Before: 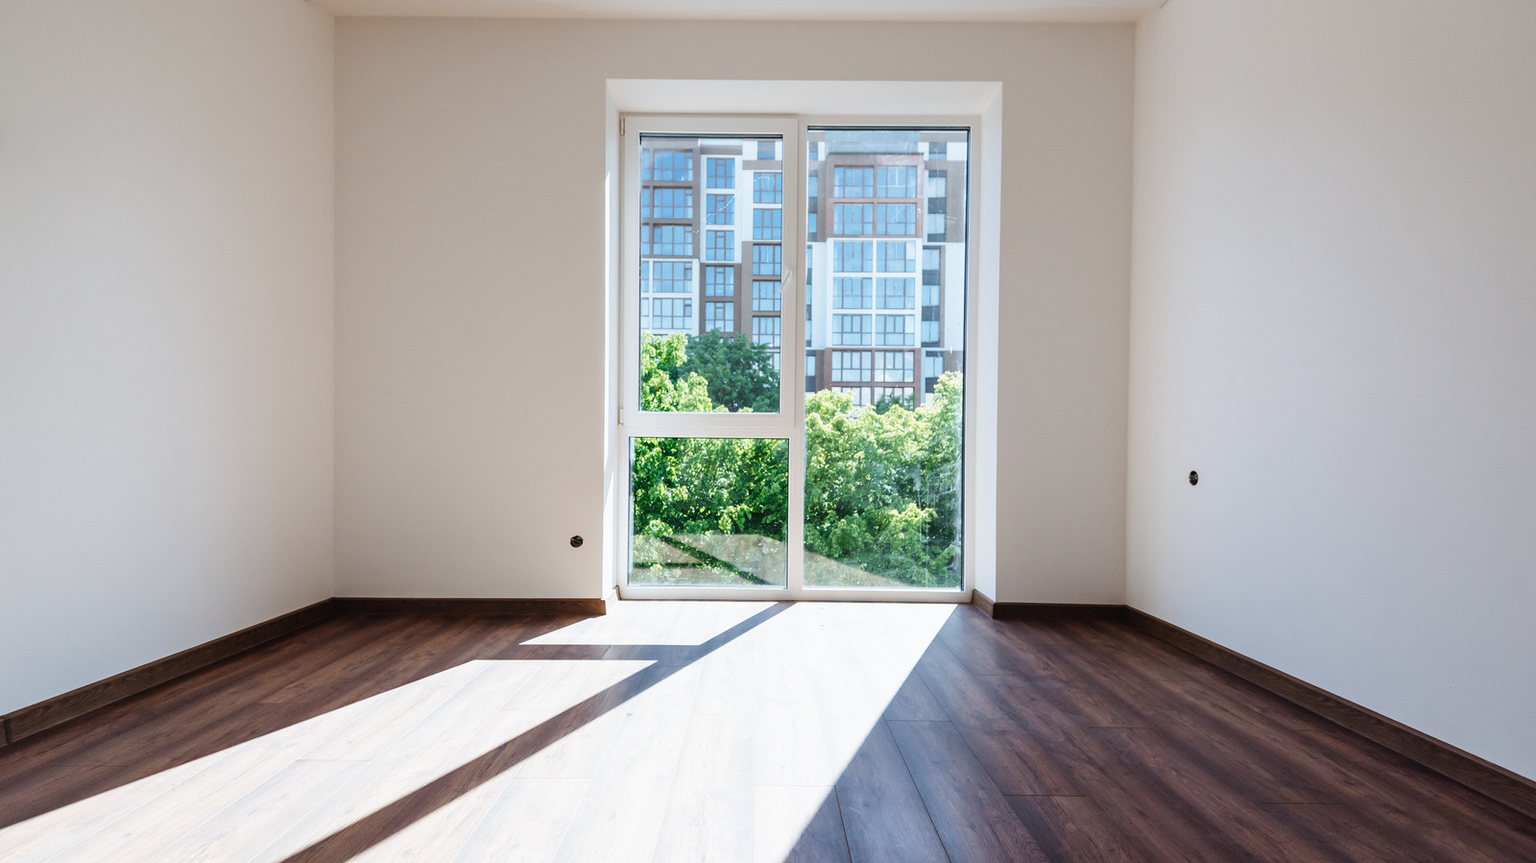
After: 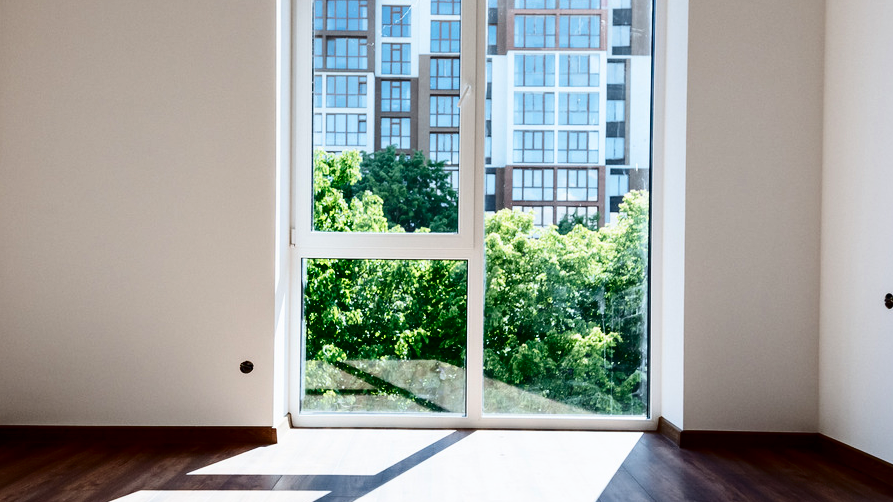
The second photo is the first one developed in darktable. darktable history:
crop and rotate: left 22.13%, top 22.054%, right 22.026%, bottom 22.102%
contrast brightness saturation: contrast 0.24, brightness -0.24, saturation 0.14
